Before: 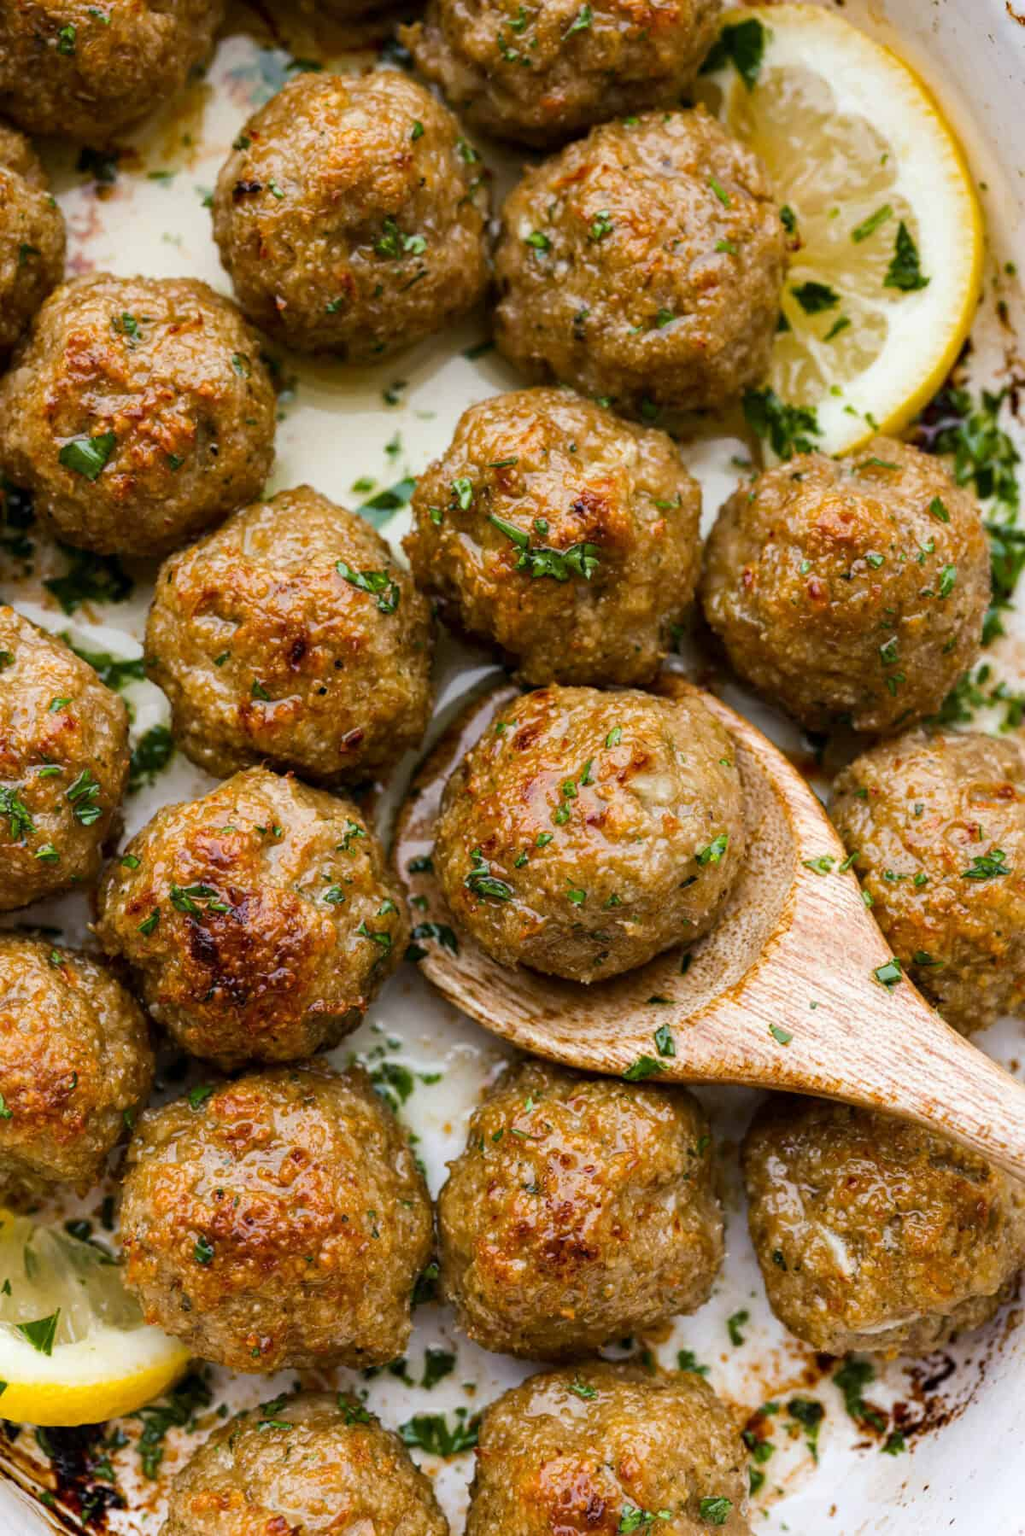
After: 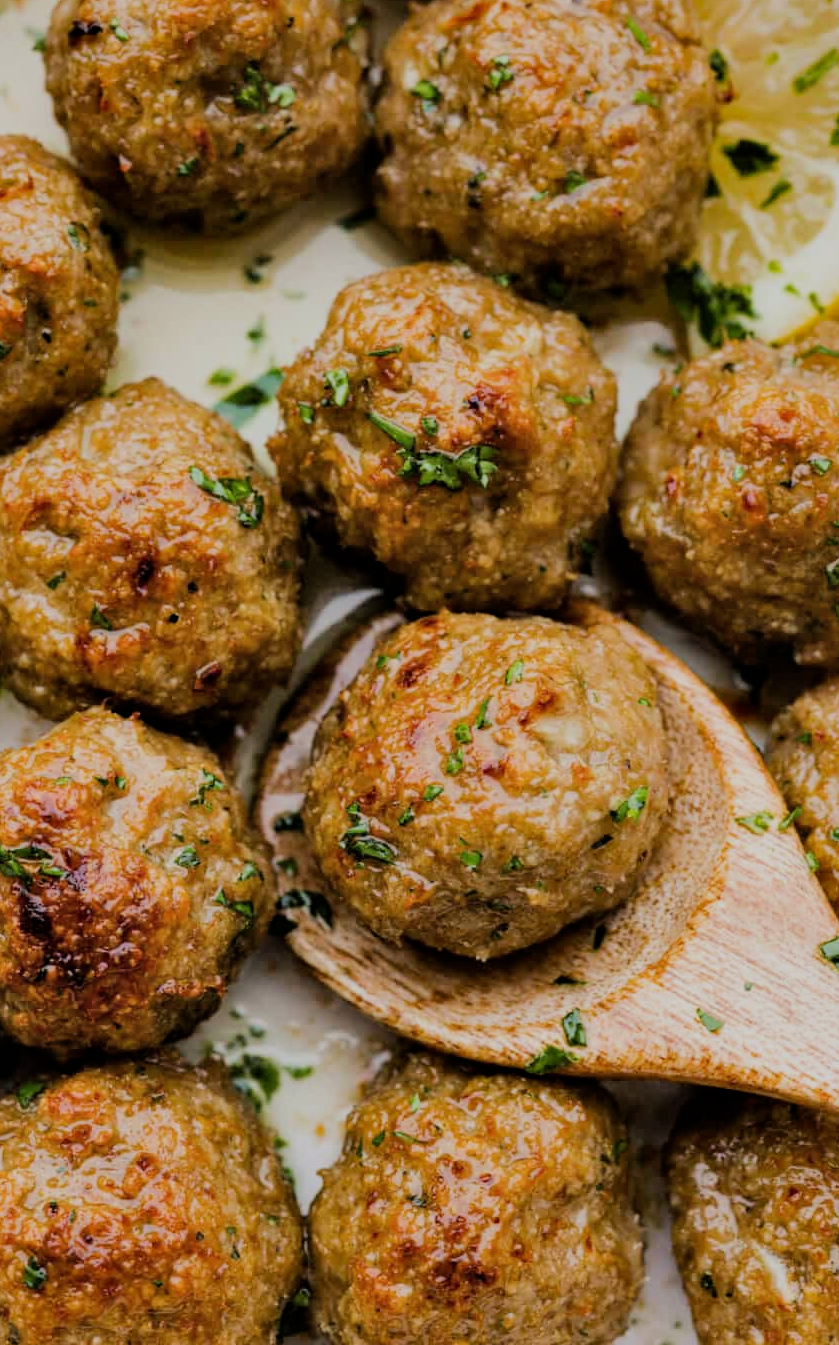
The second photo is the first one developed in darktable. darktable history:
filmic rgb: black relative exposure -9.22 EV, white relative exposure 6.77 EV, hardness 3.07, contrast 1.05
crop and rotate: left 17.046%, top 10.659%, right 12.989%, bottom 14.553%
white balance: red 1.009, blue 0.985
shadows and highlights: shadows 60, soften with gaussian
